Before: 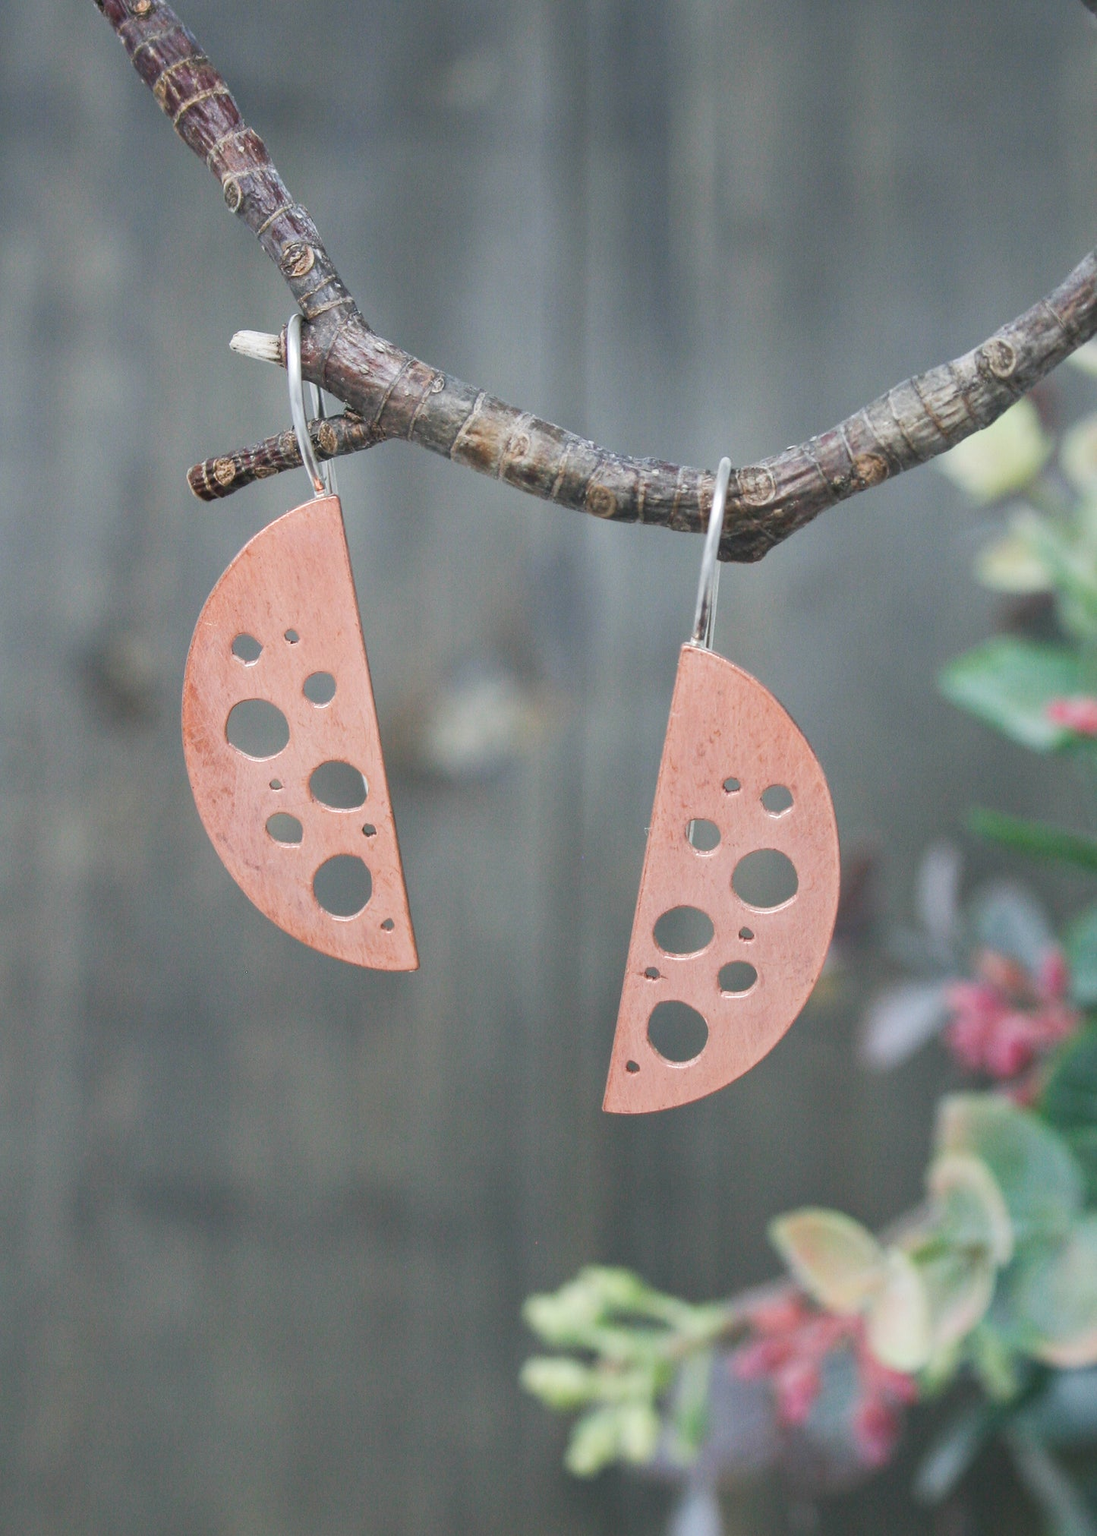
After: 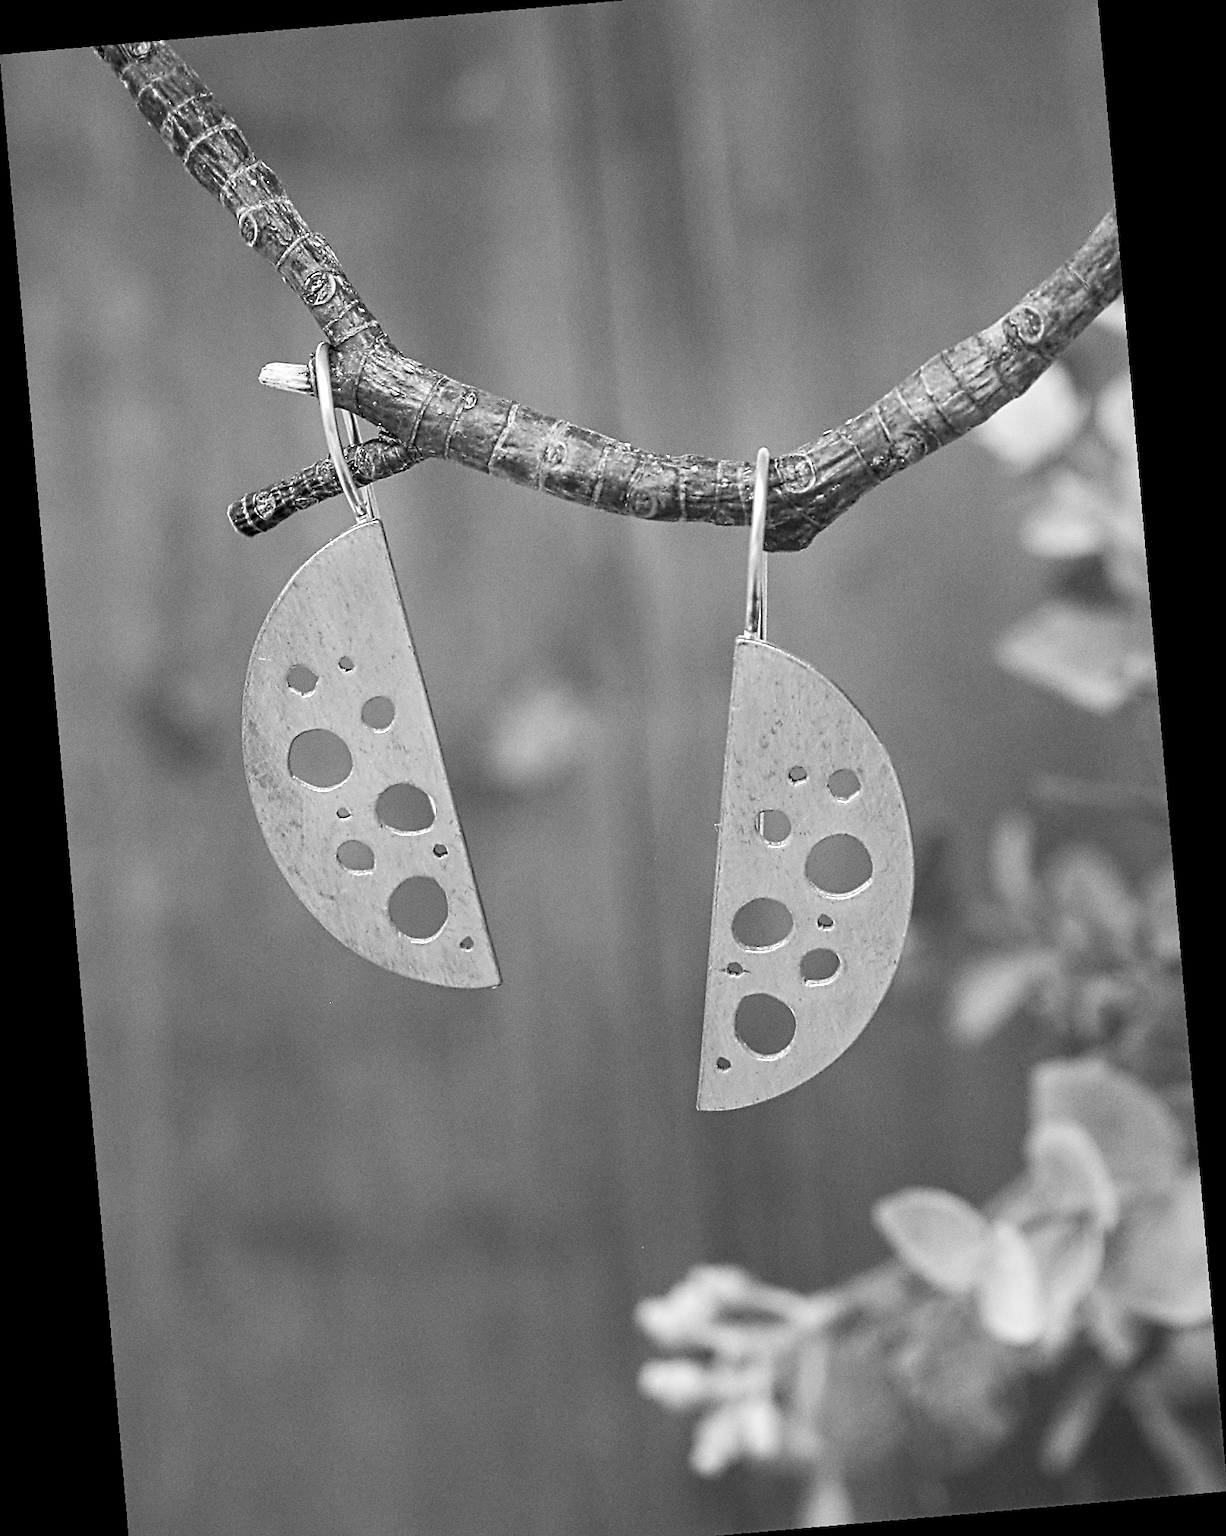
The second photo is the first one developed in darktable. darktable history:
crop and rotate: top 2.479%, bottom 3.018%
exposure: black level correction 0.01, exposure 0.014 EV, compensate highlight preservation false
grain: coarseness 0.09 ISO
monochrome: a -6.99, b 35.61, size 1.4
contrast equalizer: y [[0.5, 0.5, 0.5, 0.515, 0.749, 0.84], [0.5 ×6], [0.5 ×6], [0, 0, 0, 0.001, 0.067, 0.262], [0 ×6]]
color balance: mode lift, gamma, gain (sRGB), lift [0.997, 0.979, 1.021, 1.011], gamma [1, 1.084, 0.916, 0.998], gain [1, 0.87, 1.13, 1.101], contrast 4.55%, contrast fulcrum 38.24%, output saturation 104.09%
rotate and perspective: rotation -4.98°, automatic cropping off
sharpen: amount 0.2
